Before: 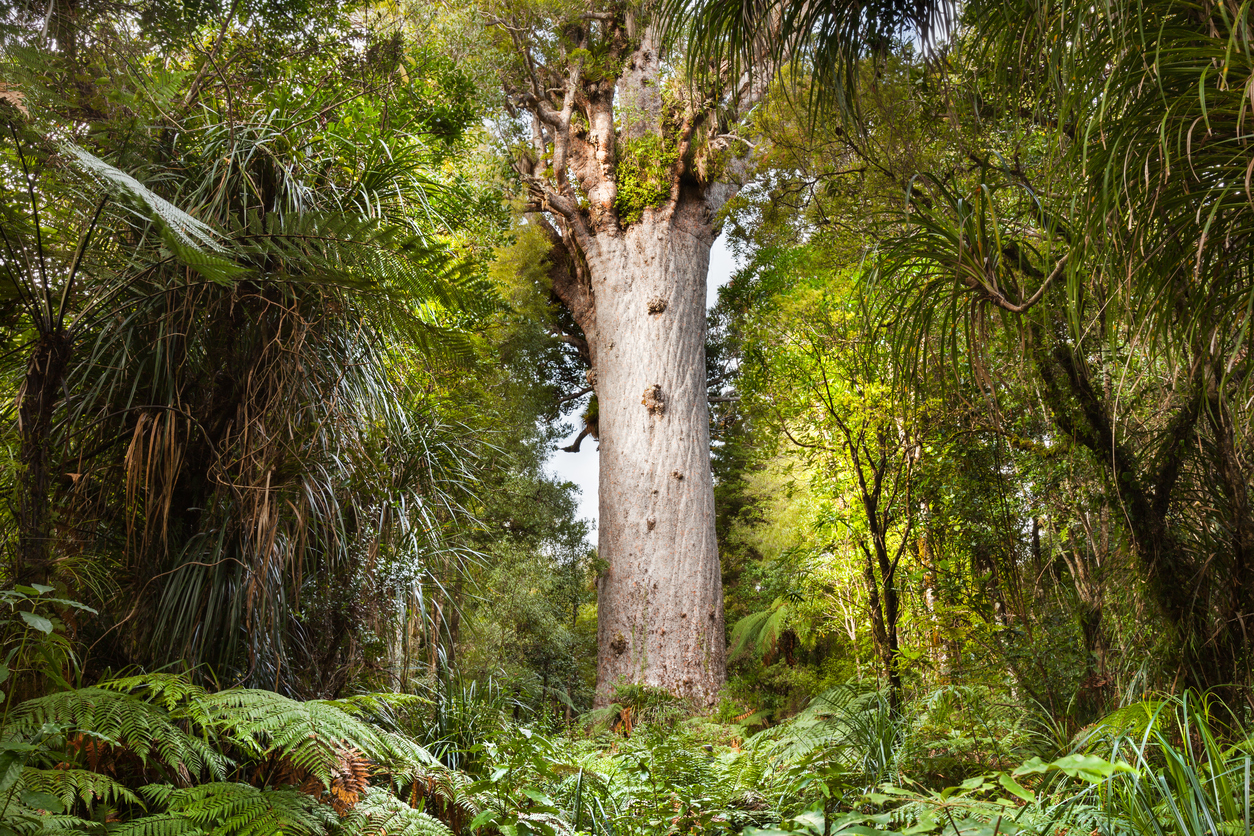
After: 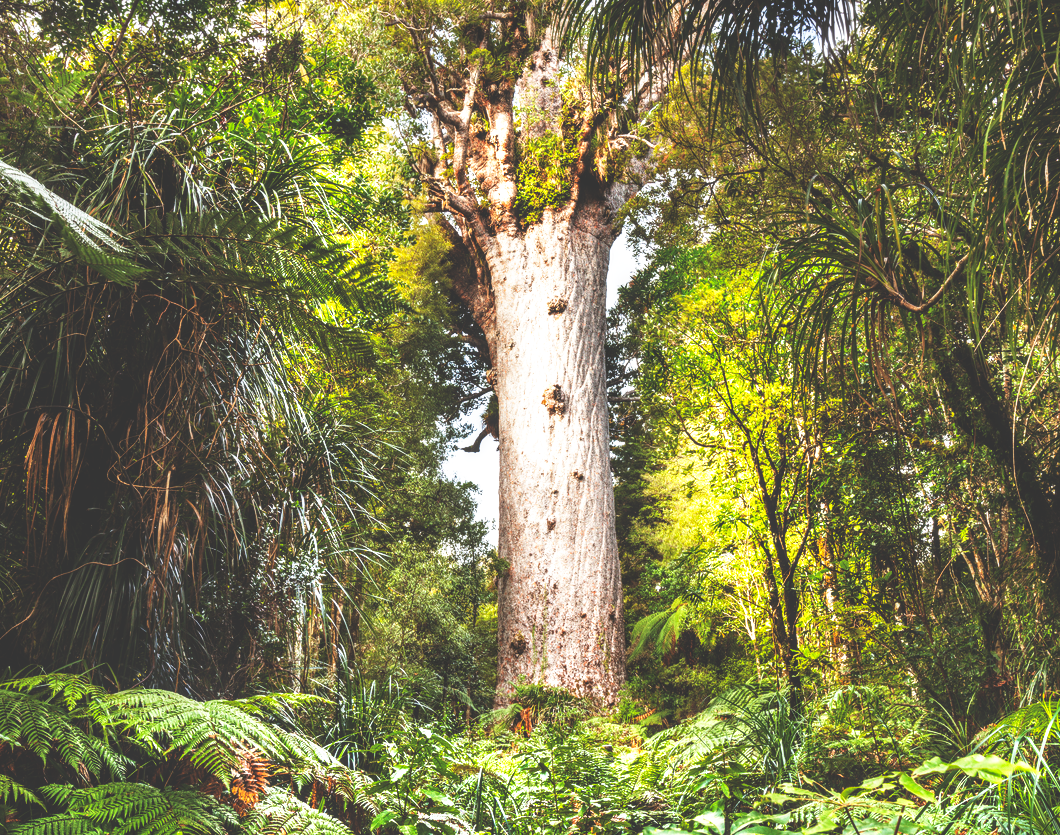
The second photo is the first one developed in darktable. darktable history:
exposure: exposure 0.129 EV, compensate highlight preservation false
crop: left 8.04%, right 7.41%
base curve: curves: ch0 [(0, 0.036) (0.007, 0.037) (0.604, 0.887) (1, 1)], preserve colors none
local contrast: on, module defaults
